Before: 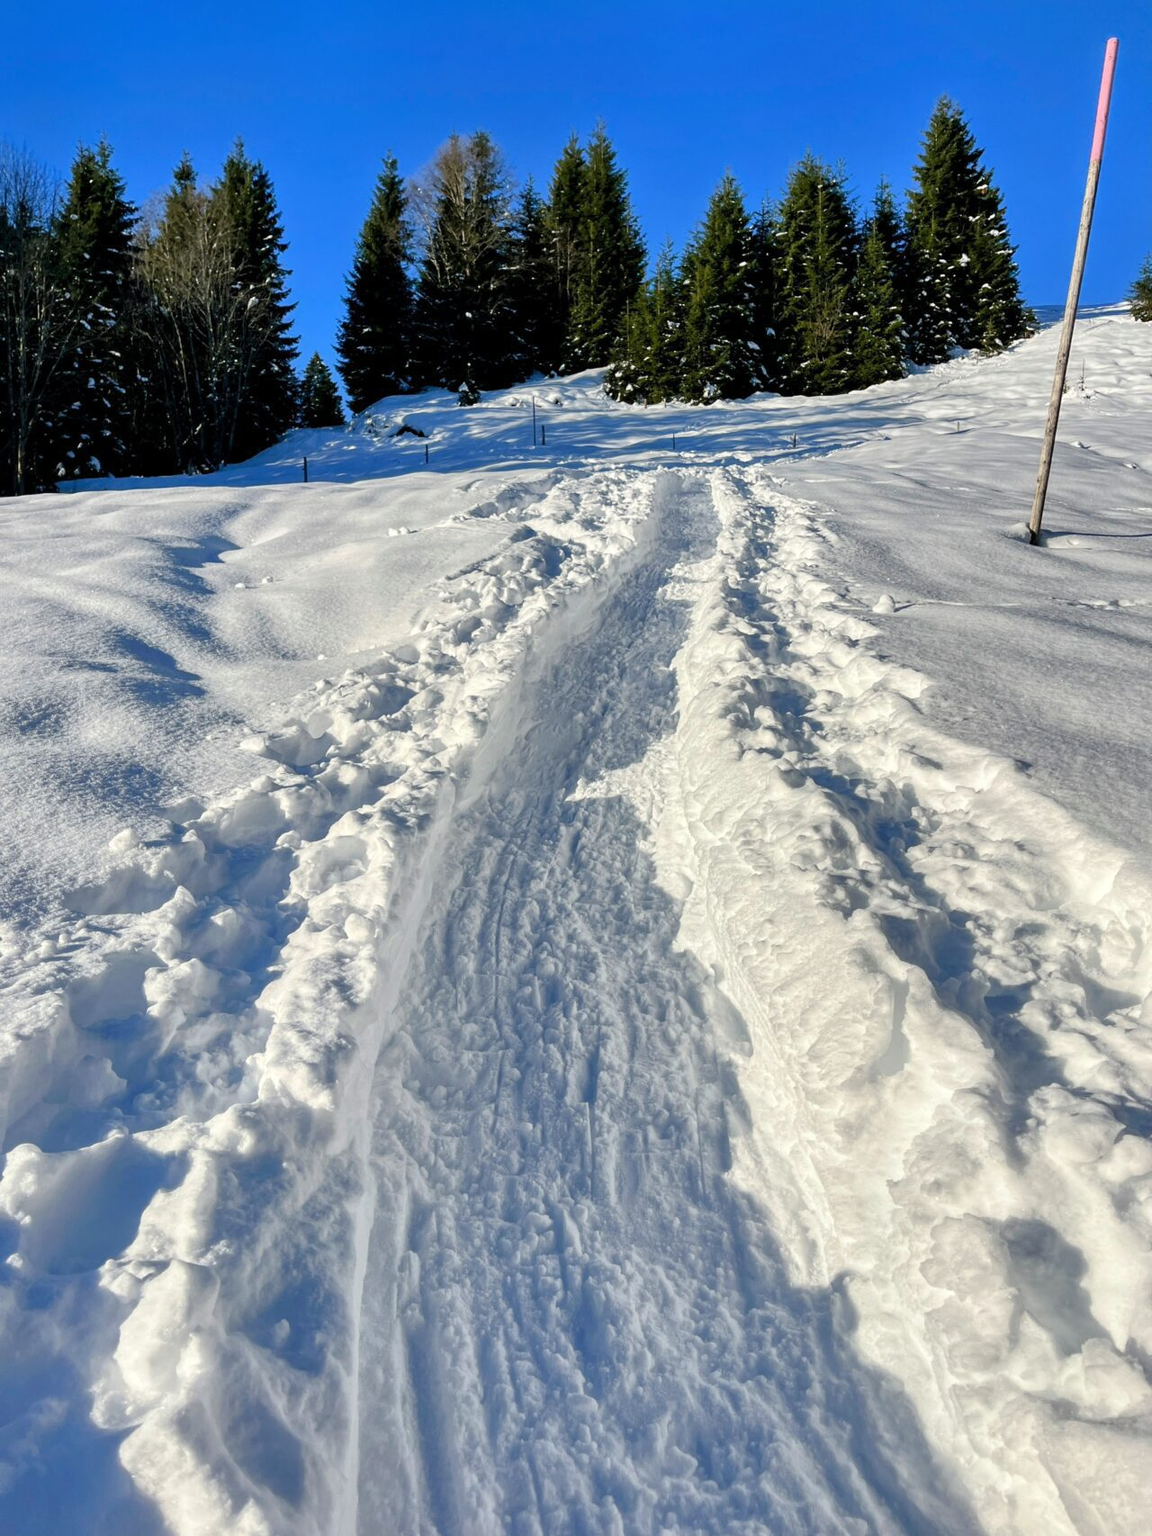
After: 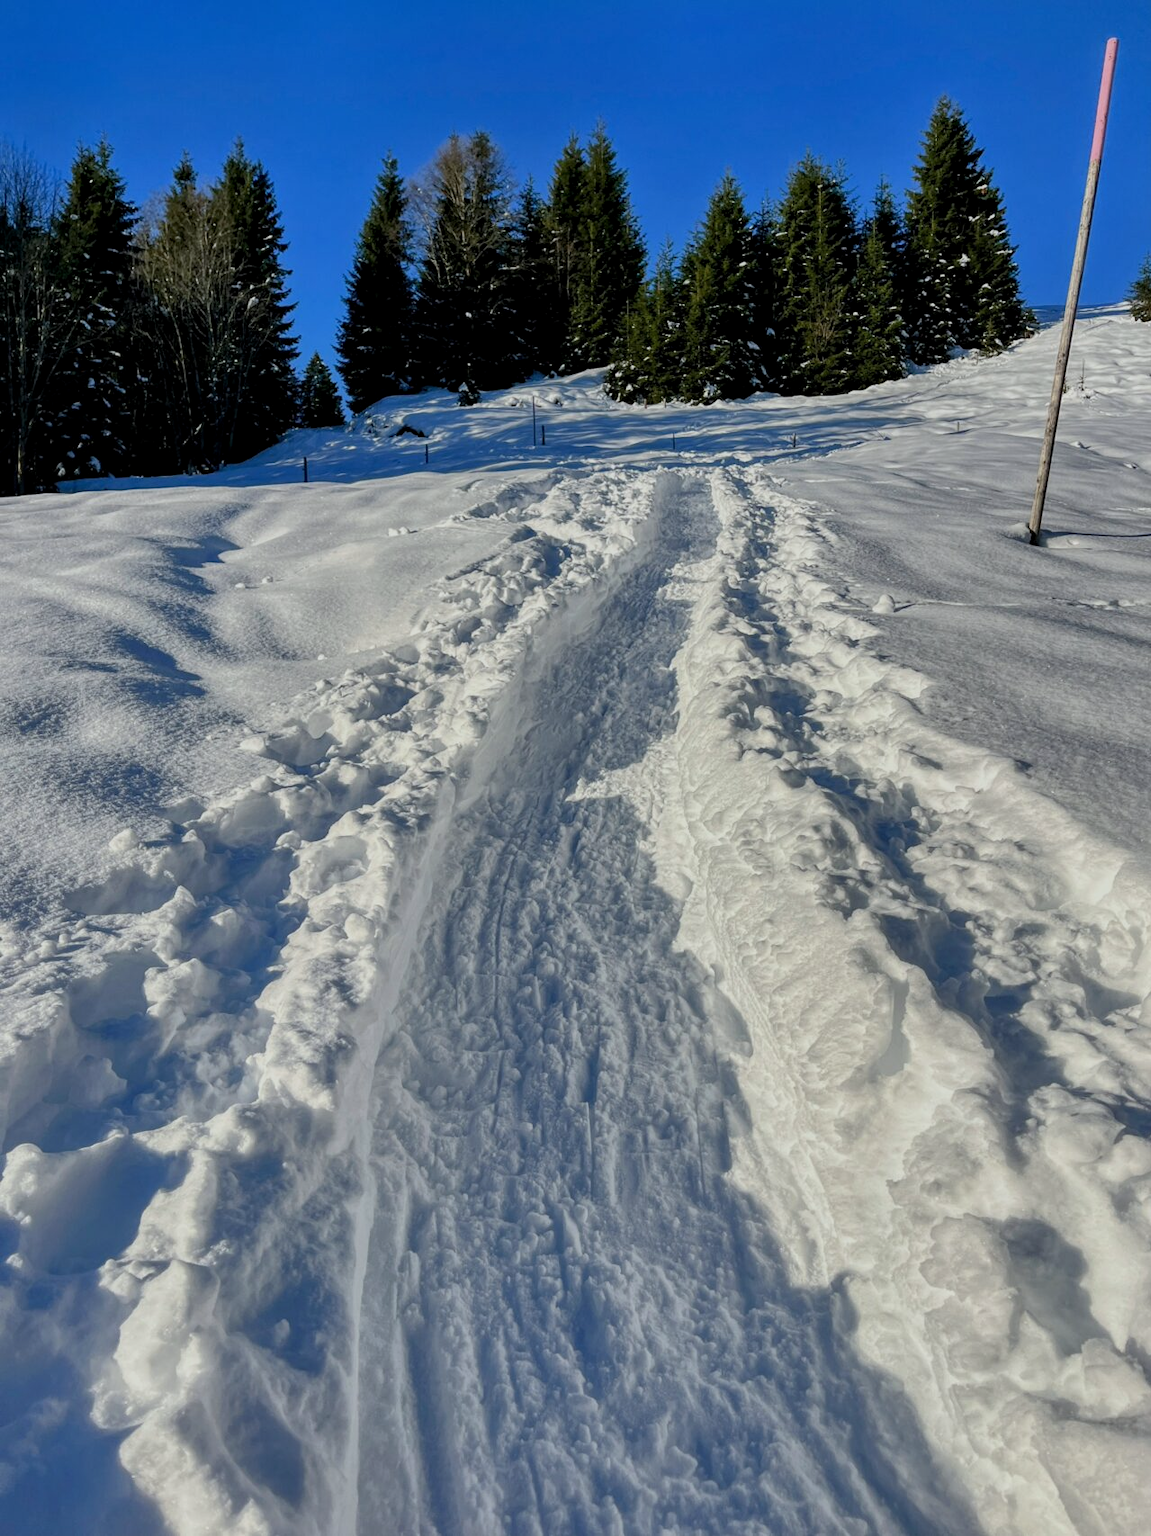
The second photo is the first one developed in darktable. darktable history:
local contrast: highlights 100%, shadows 100%, detail 120%, midtone range 0.2
exposure: exposure -0.582 EV, compensate highlight preservation false
white balance: red 0.986, blue 1.01
